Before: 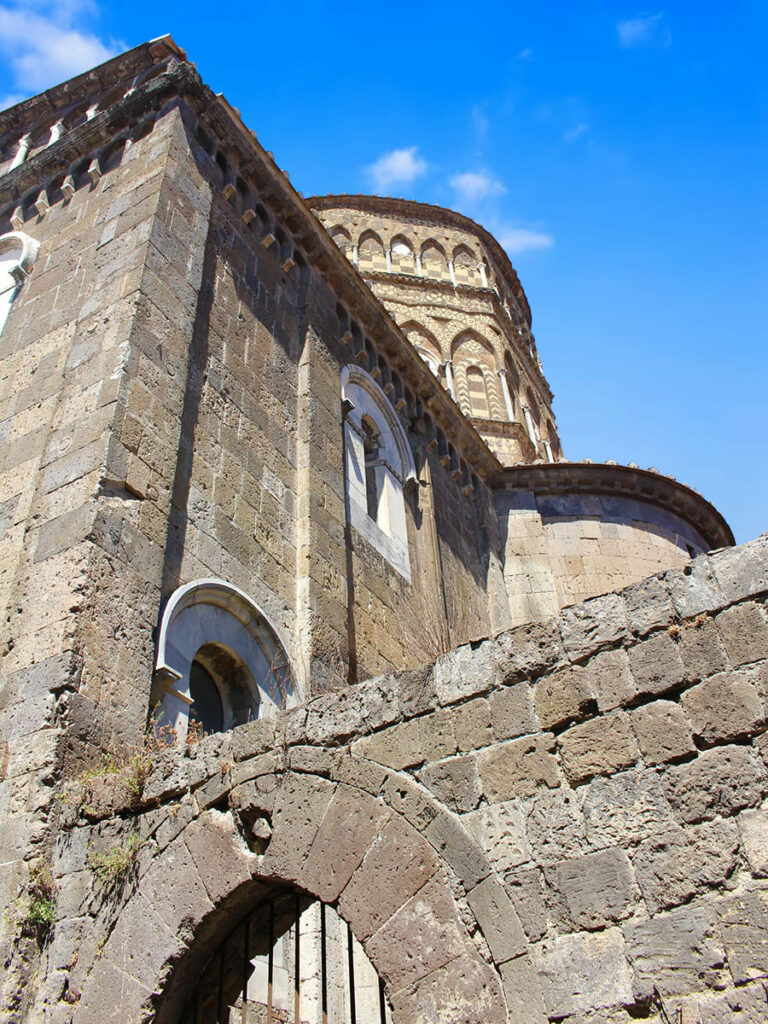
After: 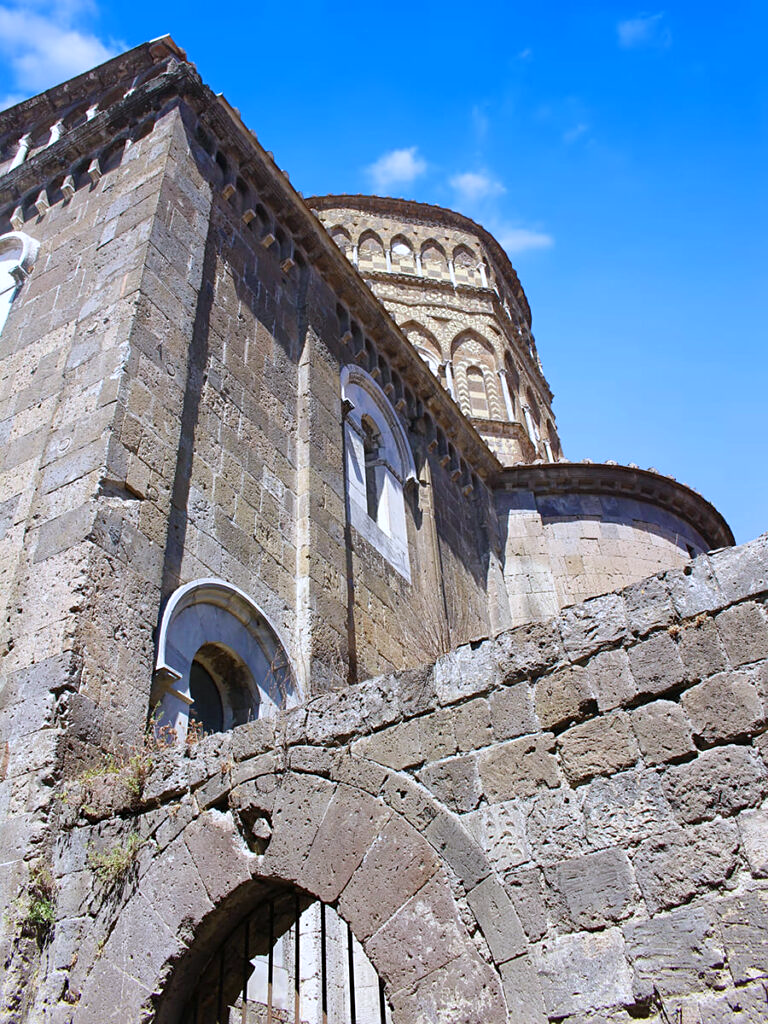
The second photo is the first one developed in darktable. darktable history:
white balance: red 0.967, blue 1.119, emerald 0.756
sharpen: amount 0.2
